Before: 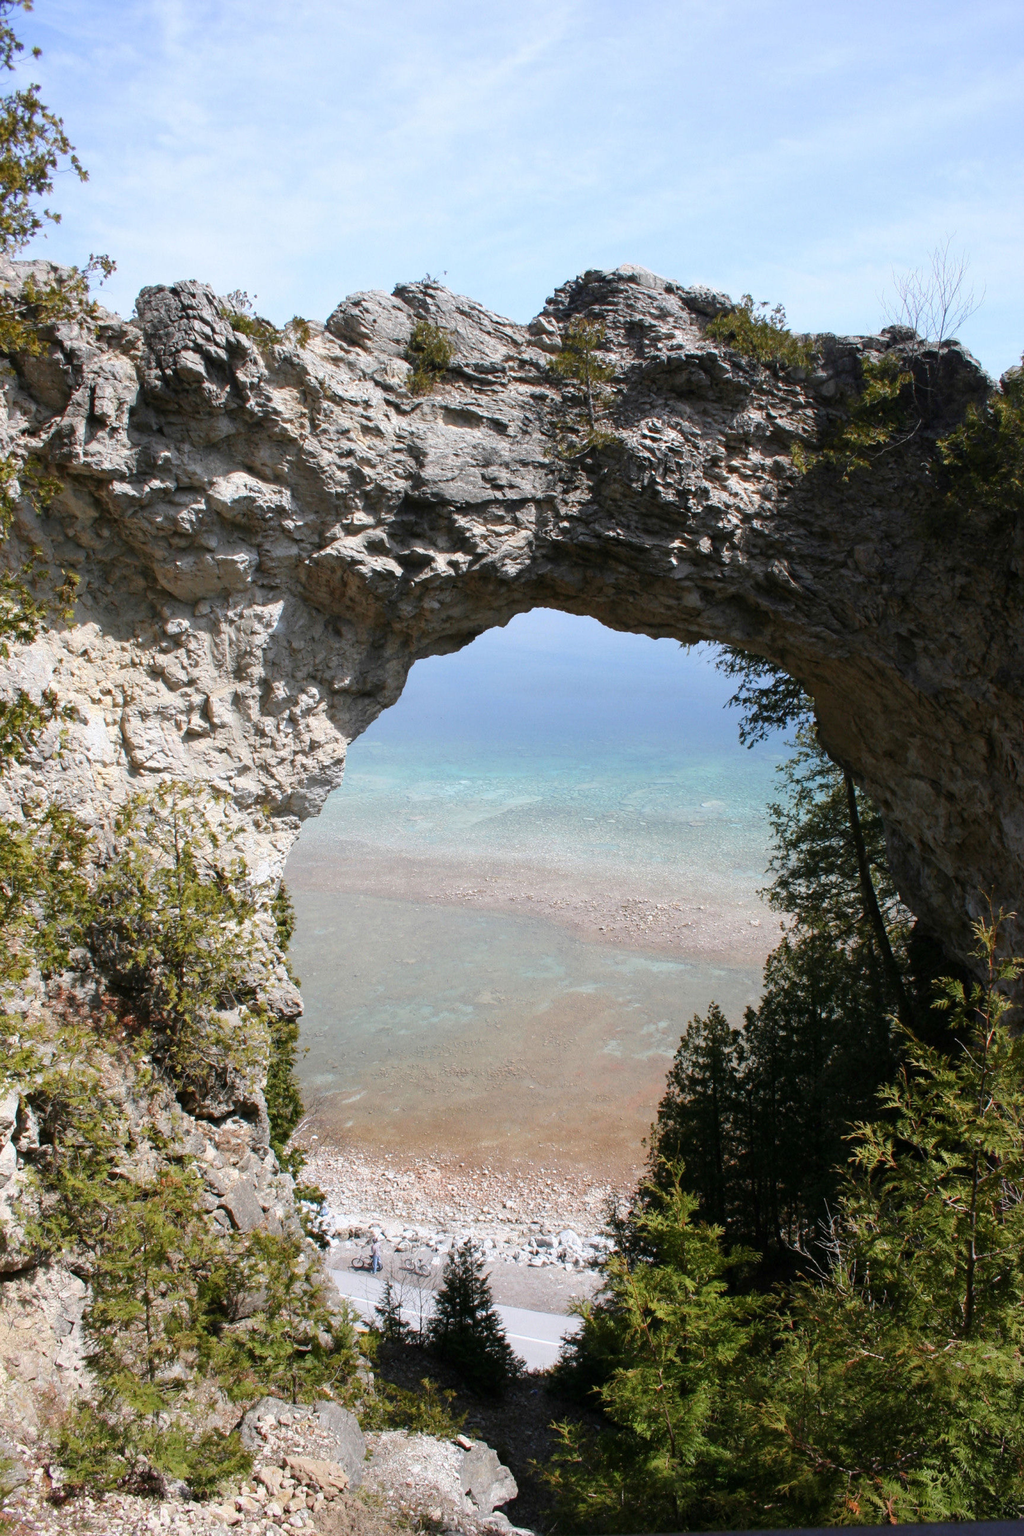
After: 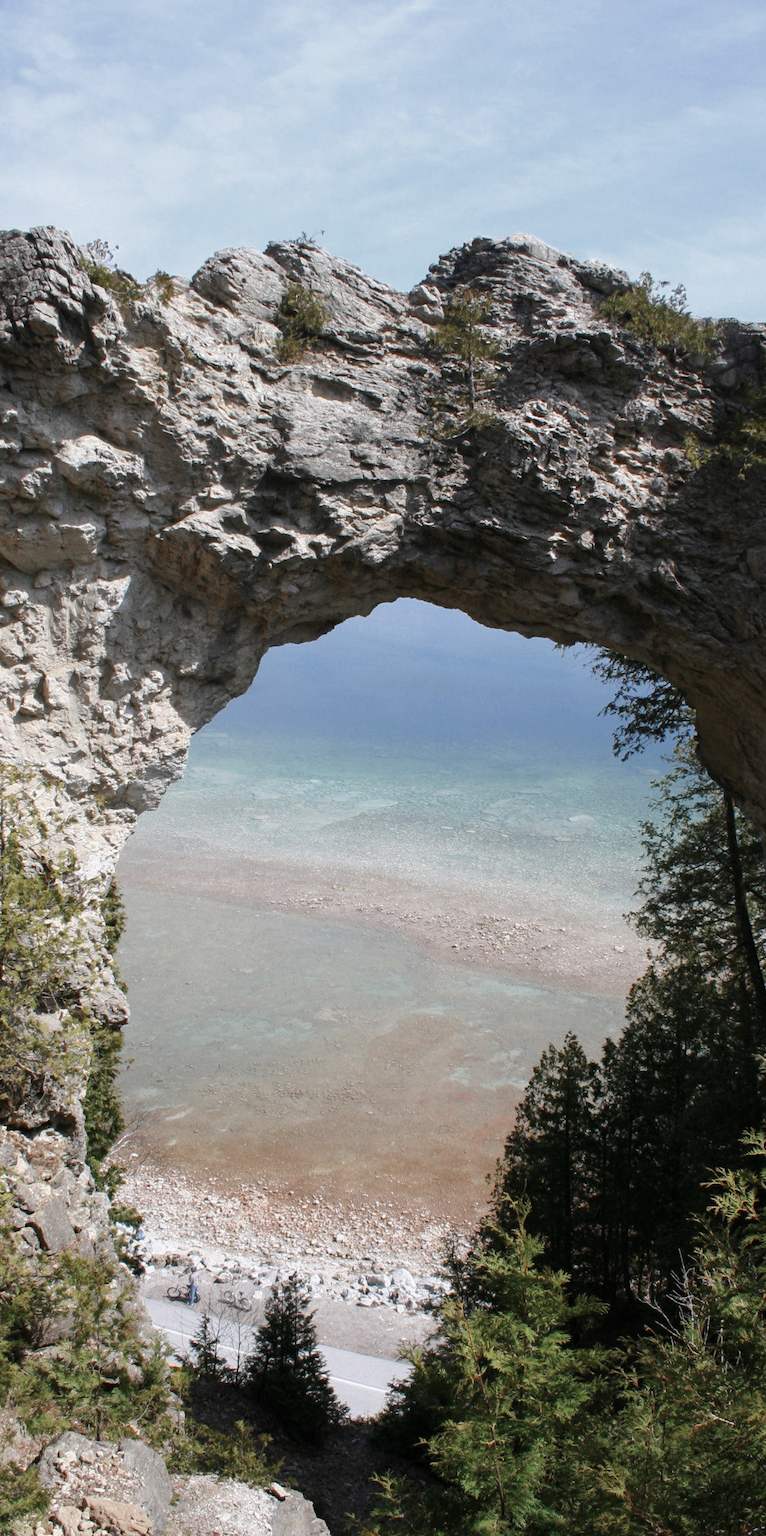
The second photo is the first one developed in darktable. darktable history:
crop and rotate: angle -2.94°, left 14.234%, top 0.027%, right 11.017%, bottom 0.081%
color zones: curves: ch0 [(0, 0.5) (0.125, 0.4) (0.25, 0.5) (0.375, 0.4) (0.5, 0.4) (0.625, 0.35) (0.75, 0.35) (0.875, 0.5)]; ch1 [(0, 0.35) (0.125, 0.45) (0.25, 0.35) (0.375, 0.35) (0.5, 0.35) (0.625, 0.35) (0.75, 0.45) (0.875, 0.35)]; ch2 [(0, 0.6) (0.125, 0.5) (0.25, 0.5) (0.375, 0.6) (0.5, 0.6) (0.625, 0.5) (0.75, 0.5) (0.875, 0.5)]
